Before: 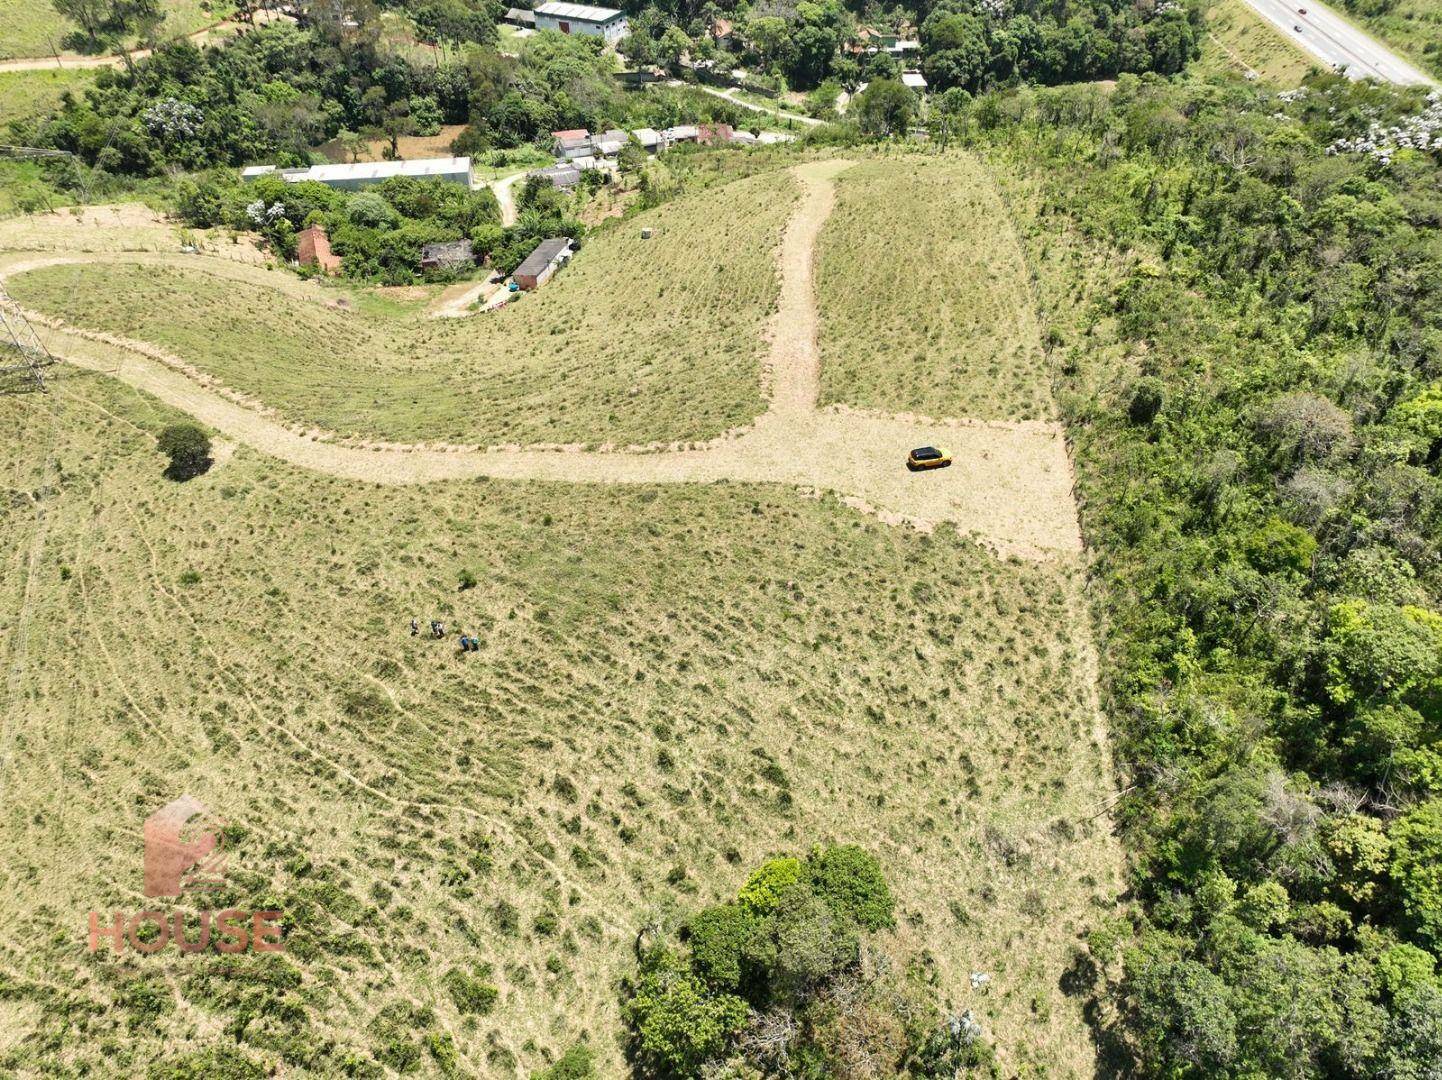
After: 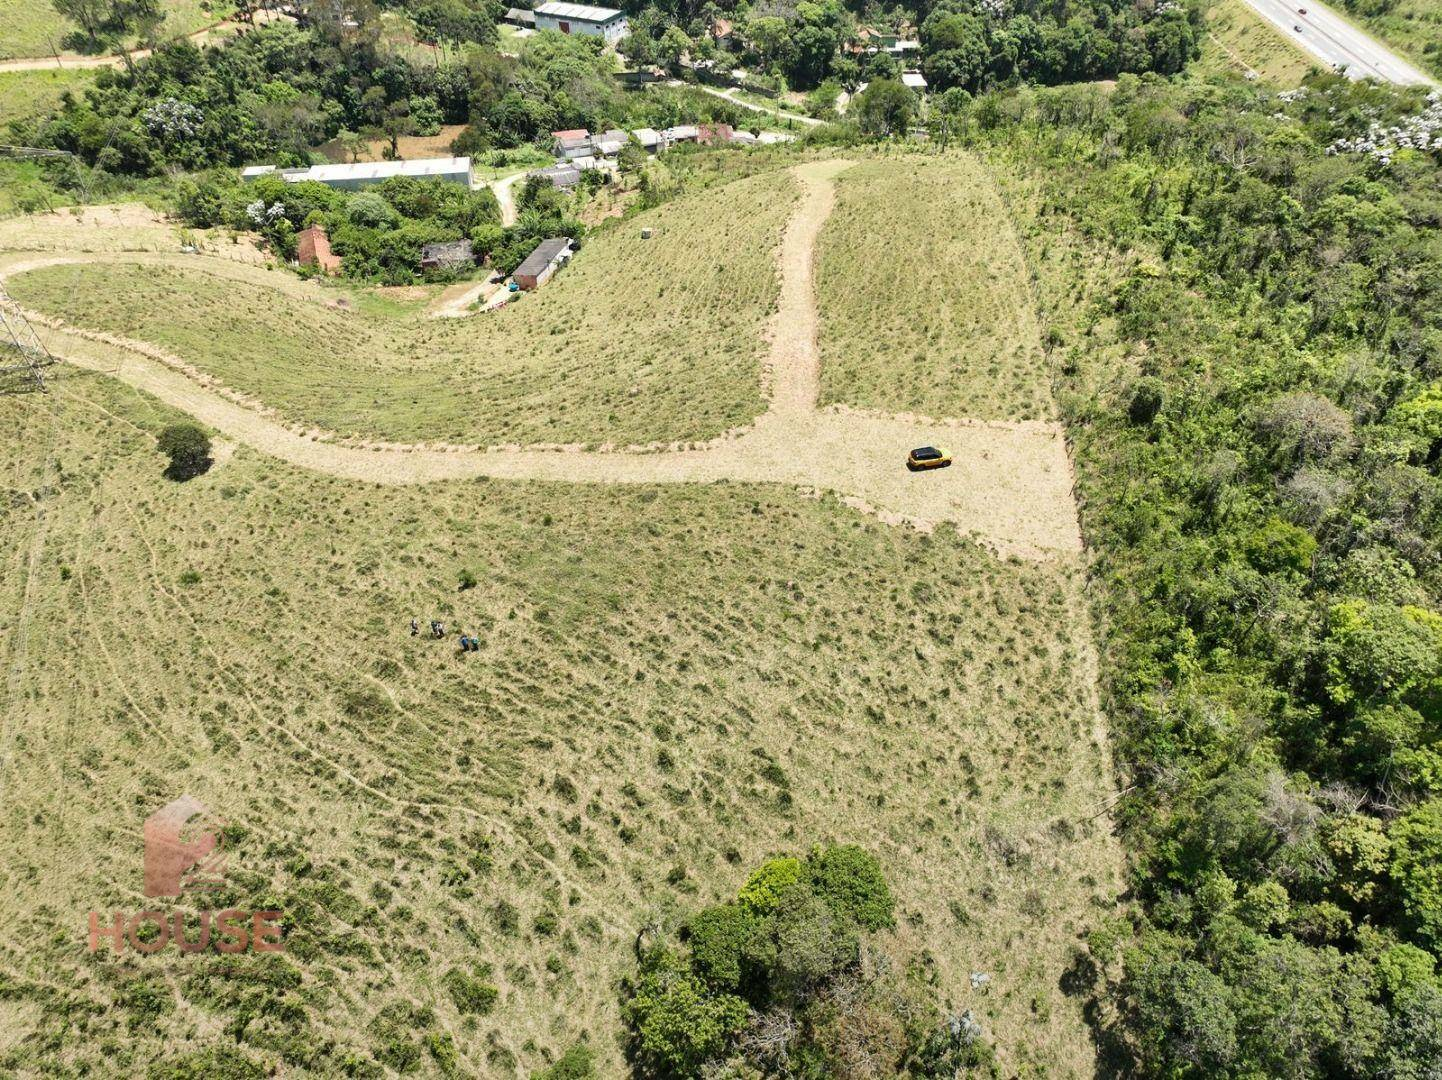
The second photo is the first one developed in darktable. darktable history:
color correction: saturation 0.99
graduated density: rotation -180°, offset 24.95
